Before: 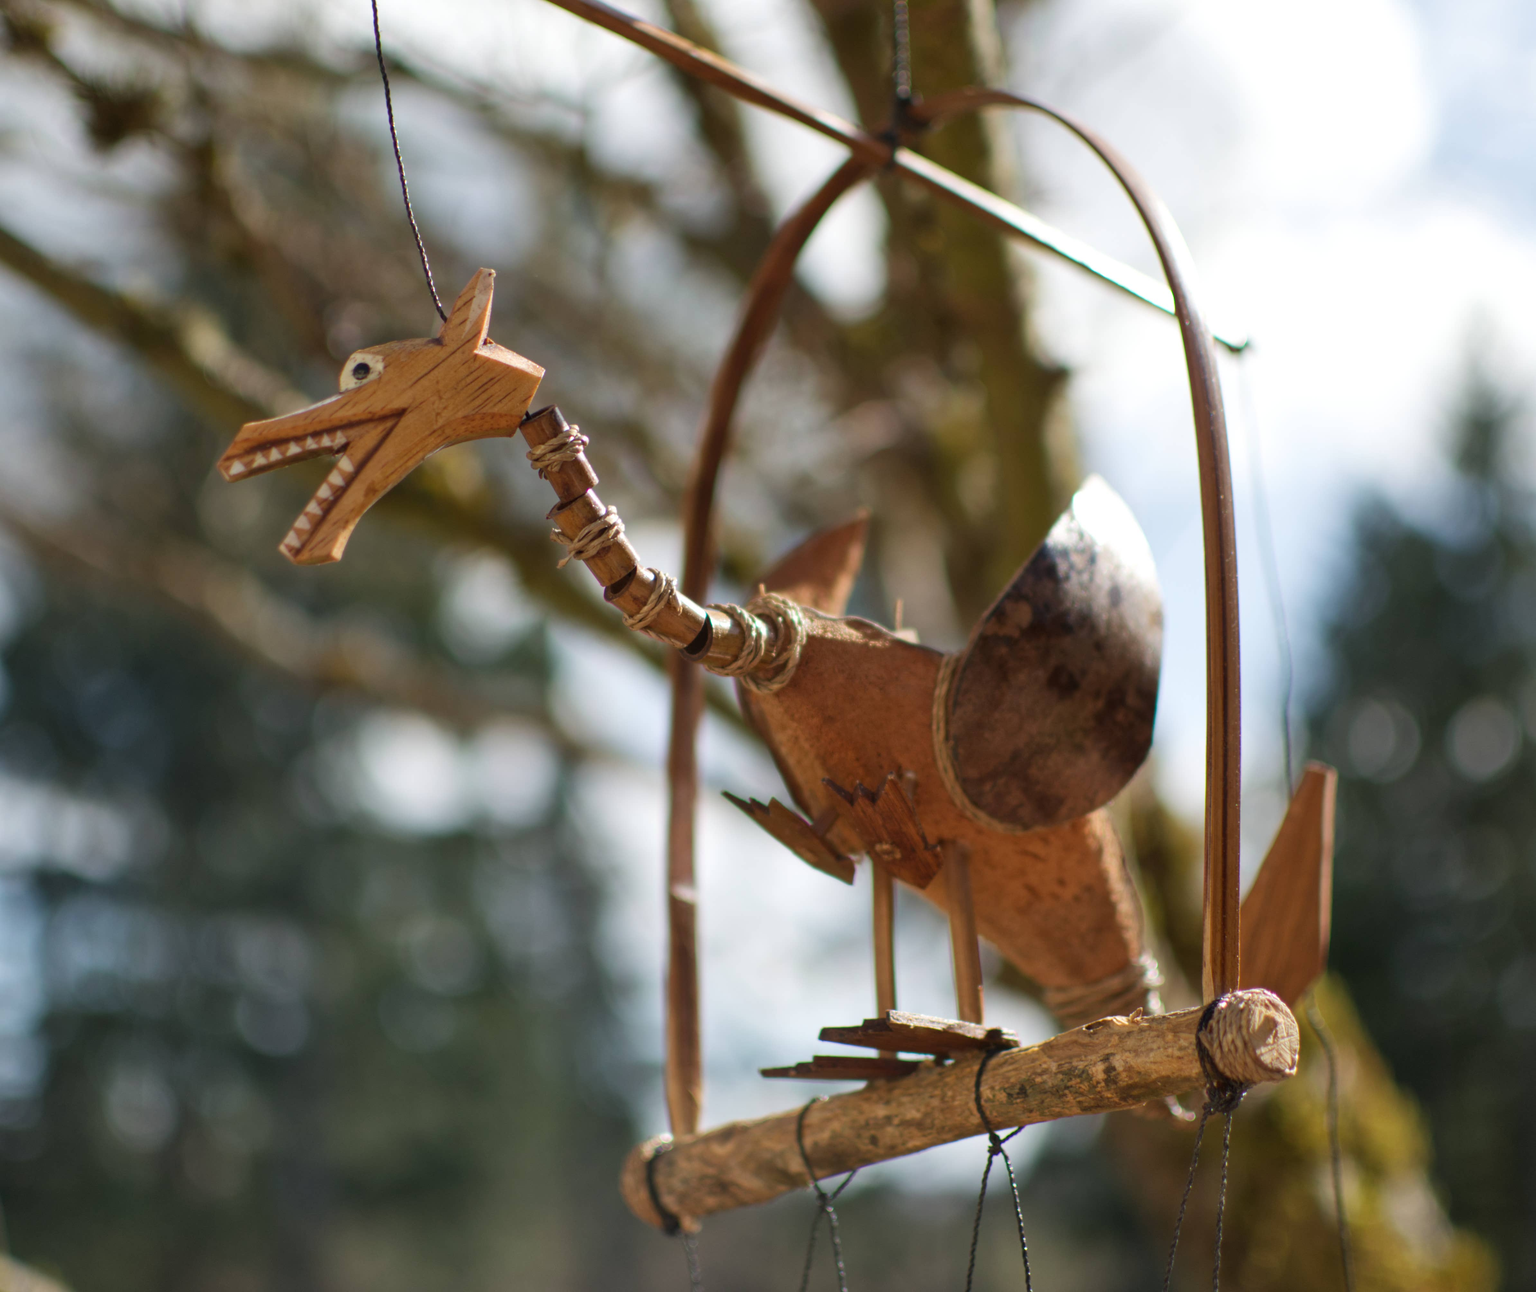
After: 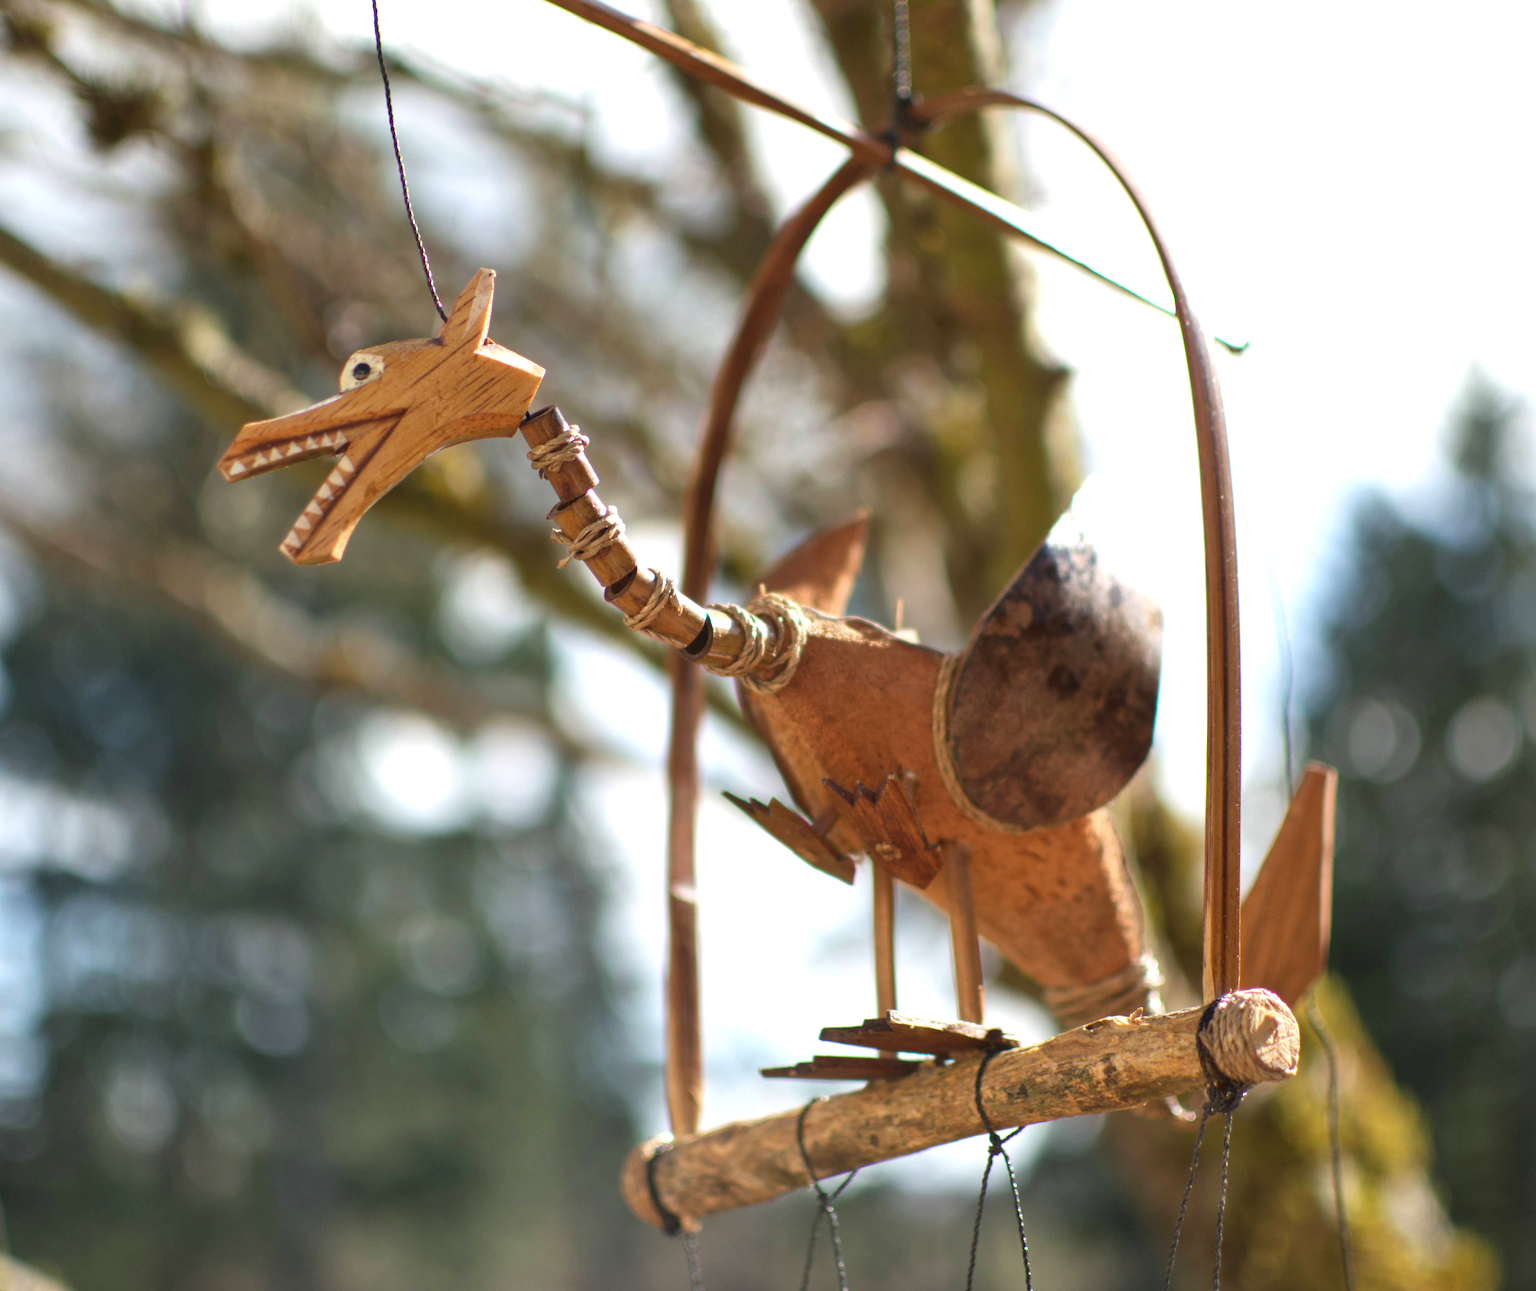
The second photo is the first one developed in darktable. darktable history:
white balance: emerald 1
exposure: black level correction 0, exposure 0.7 EV, compensate exposure bias true, compensate highlight preservation false
